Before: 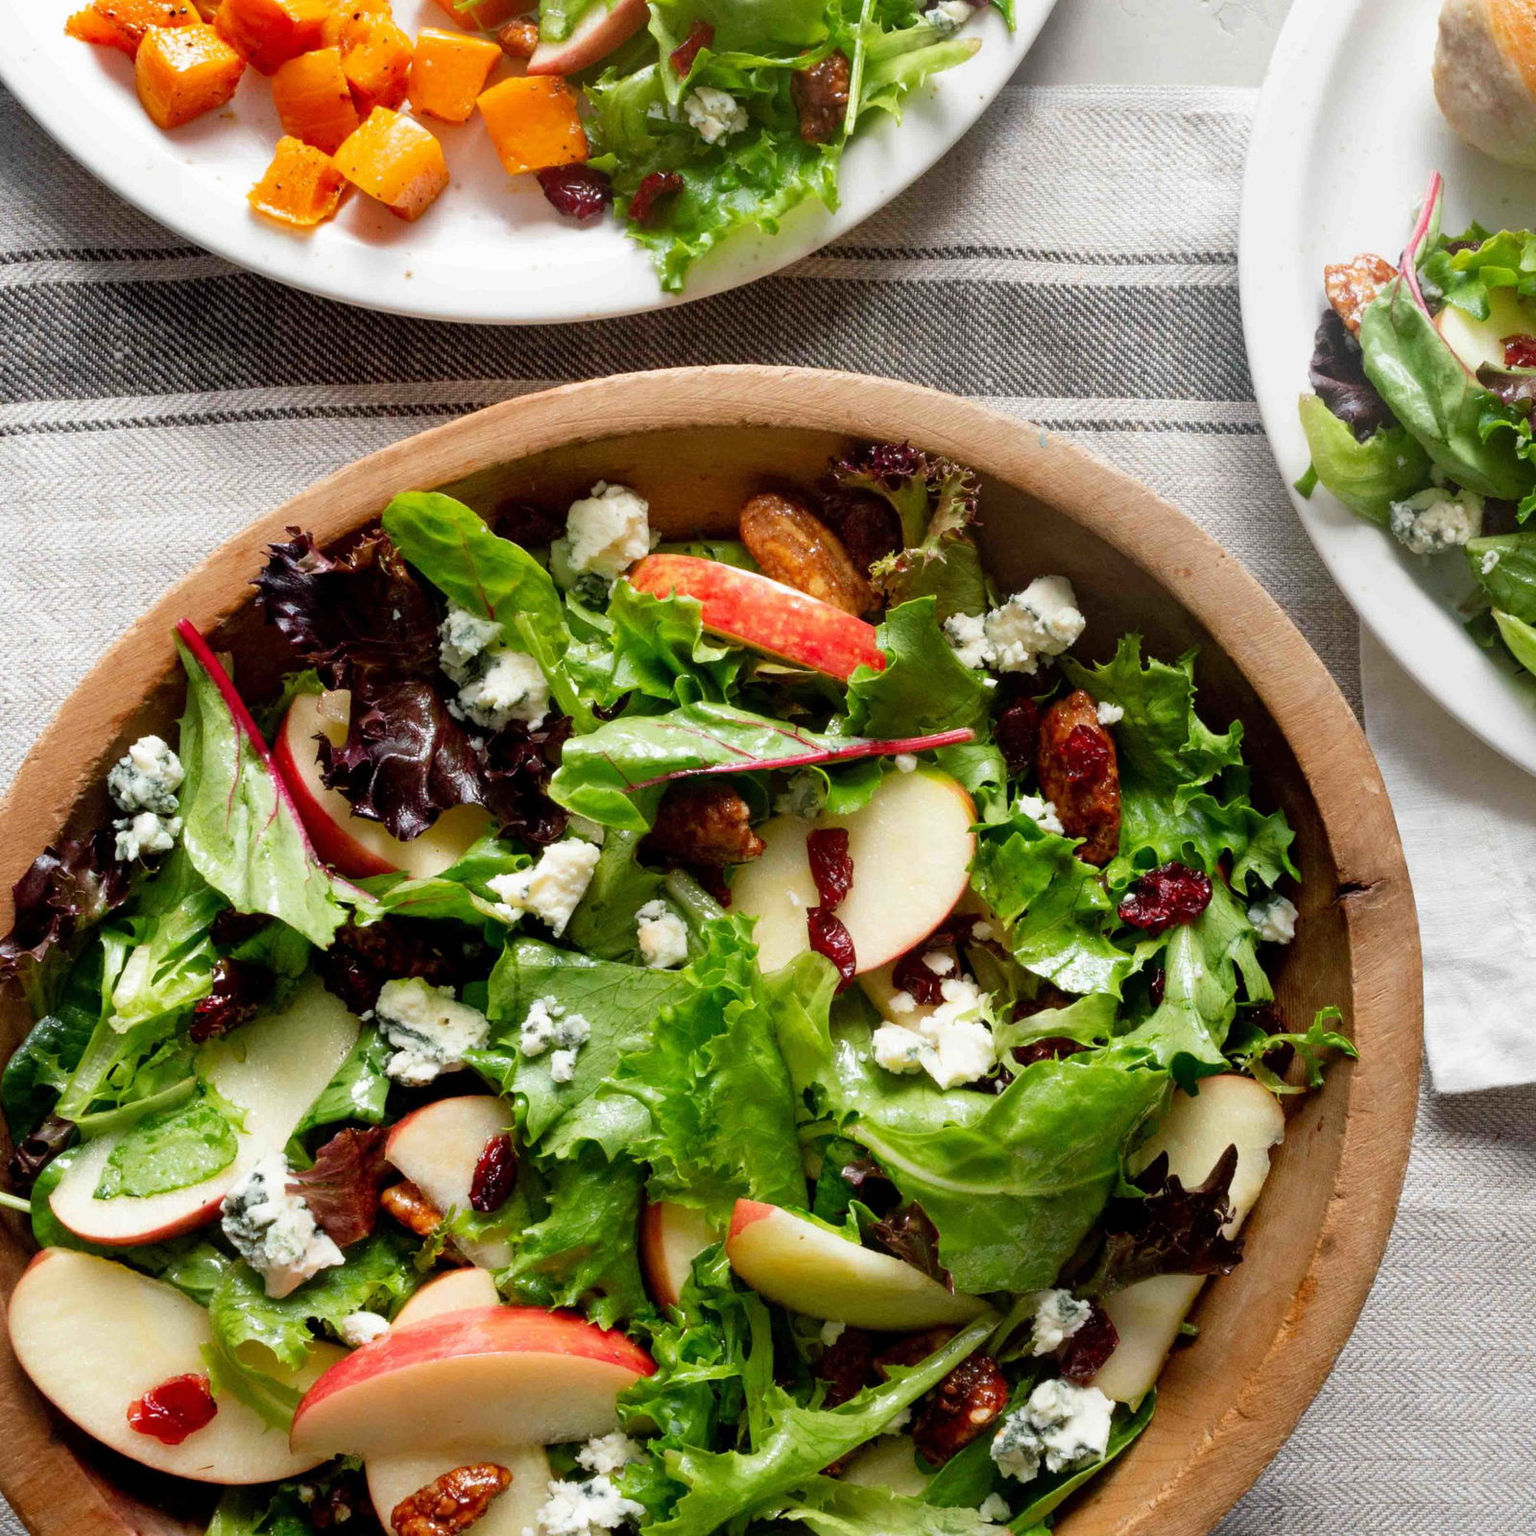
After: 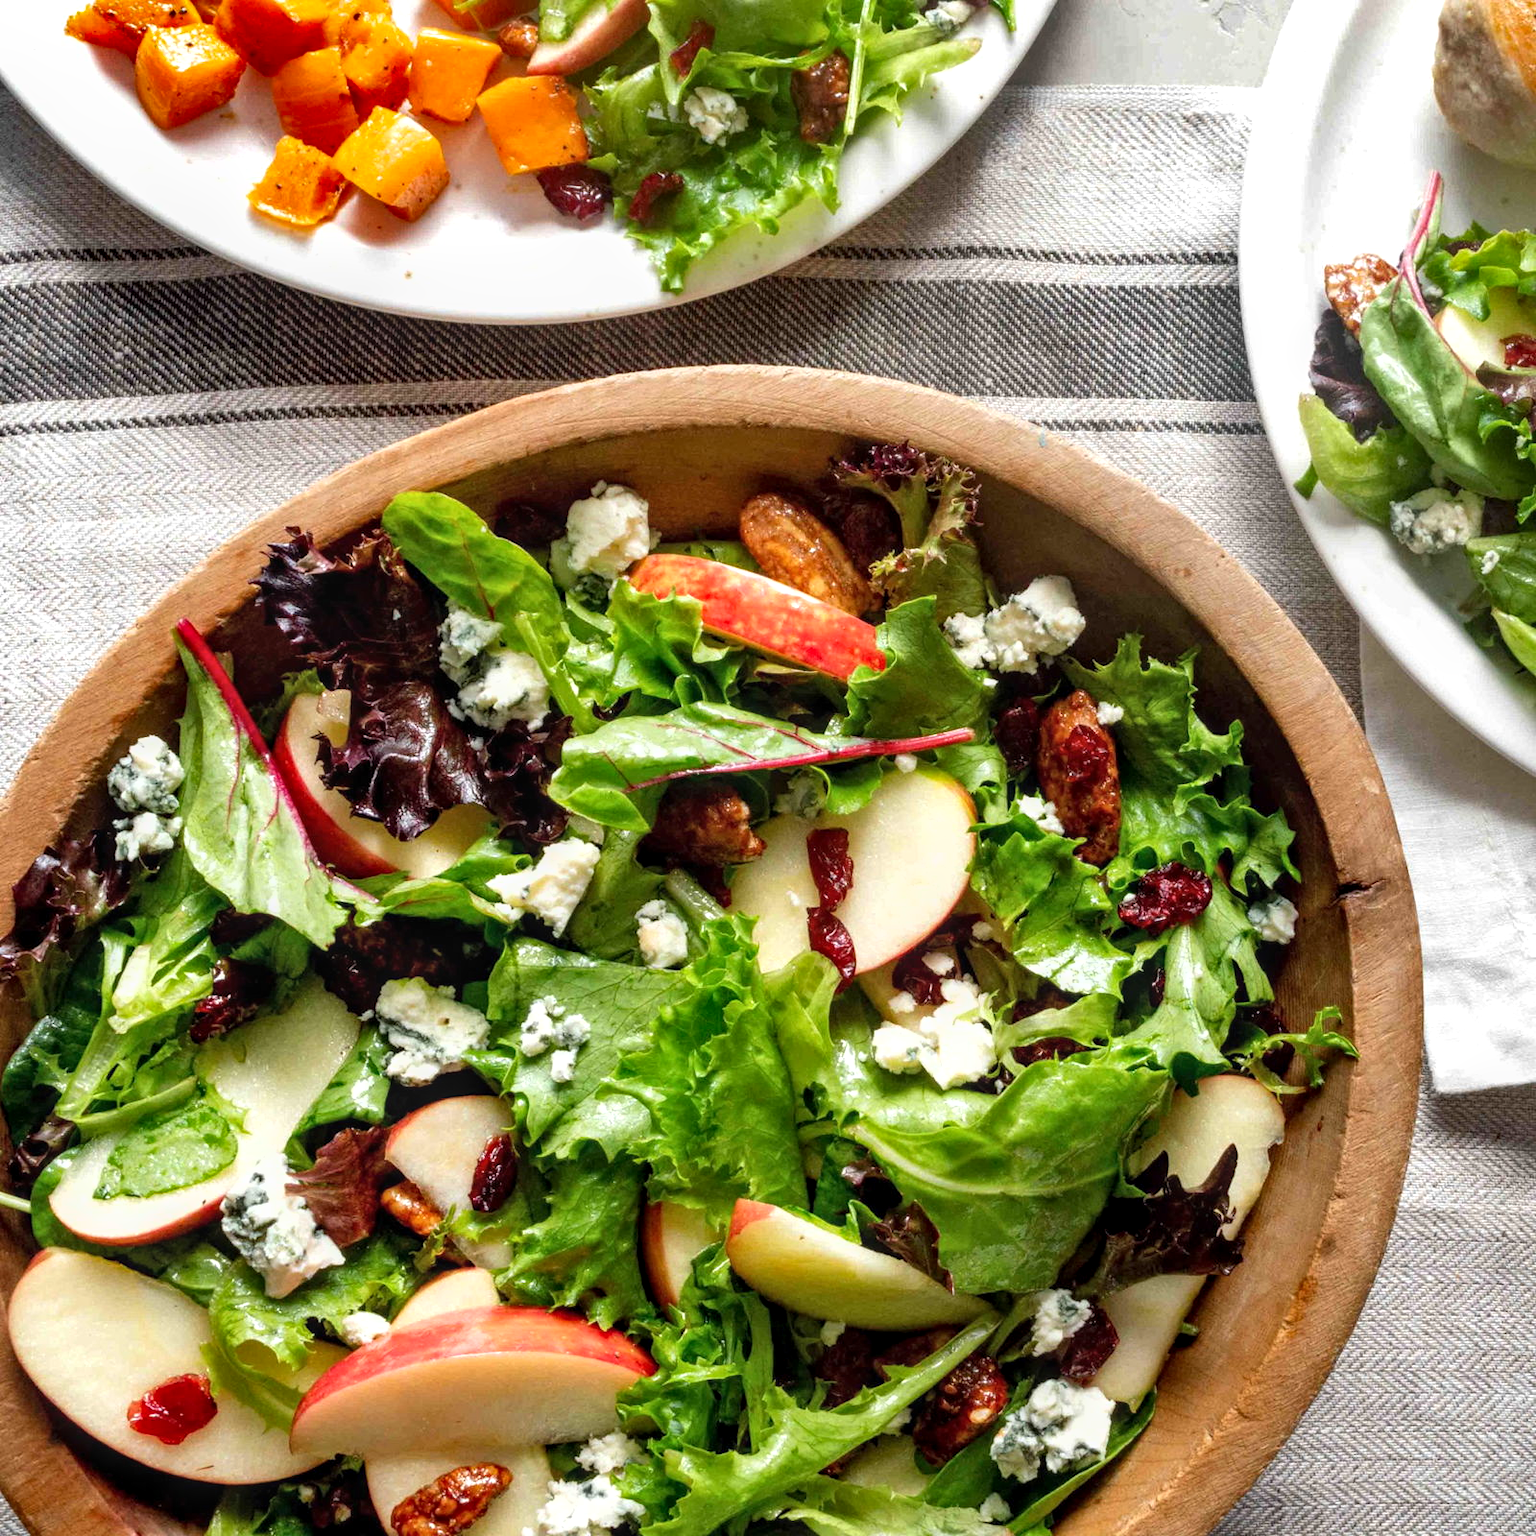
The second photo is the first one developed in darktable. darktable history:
exposure: exposure 0.299 EV, compensate exposure bias true, compensate highlight preservation false
color correction: highlights b* 0.026
shadows and highlights: low approximation 0.01, soften with gaussian
local contrast: on, module defaults
